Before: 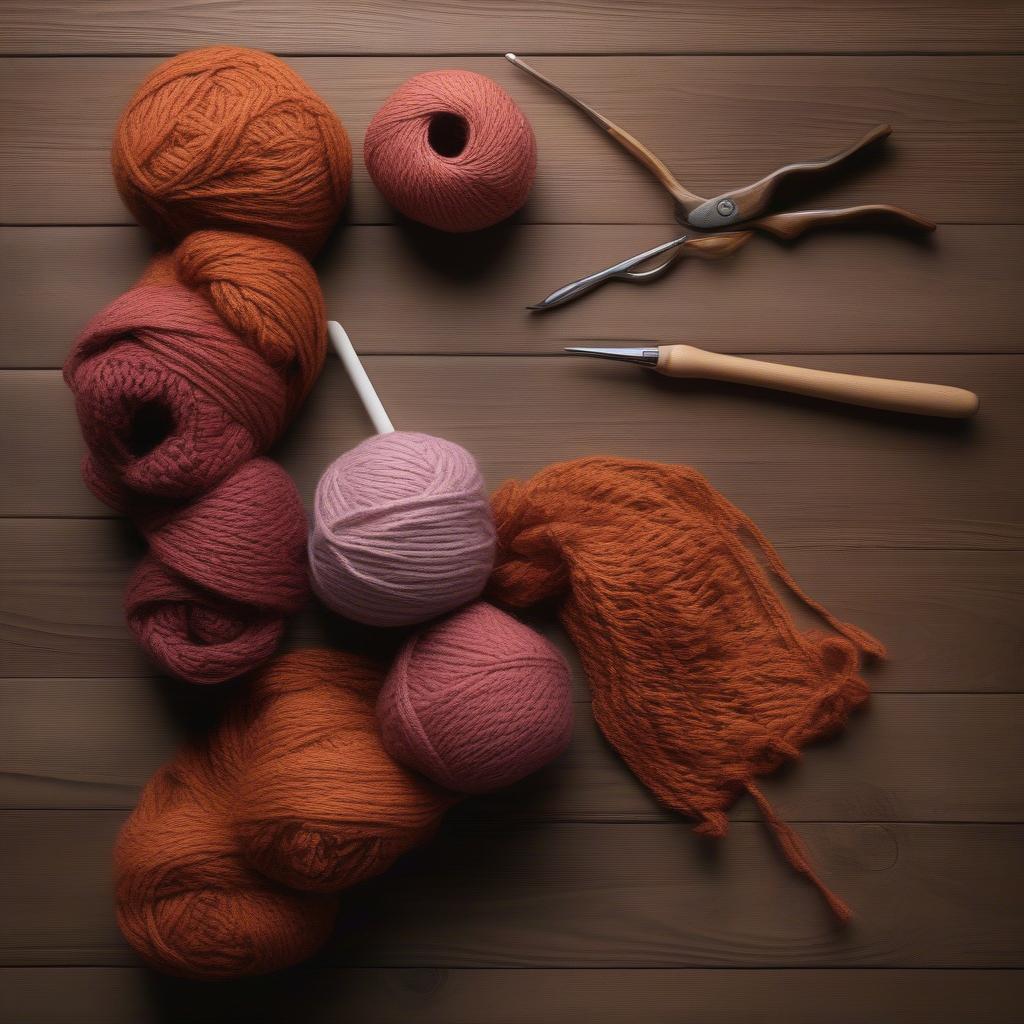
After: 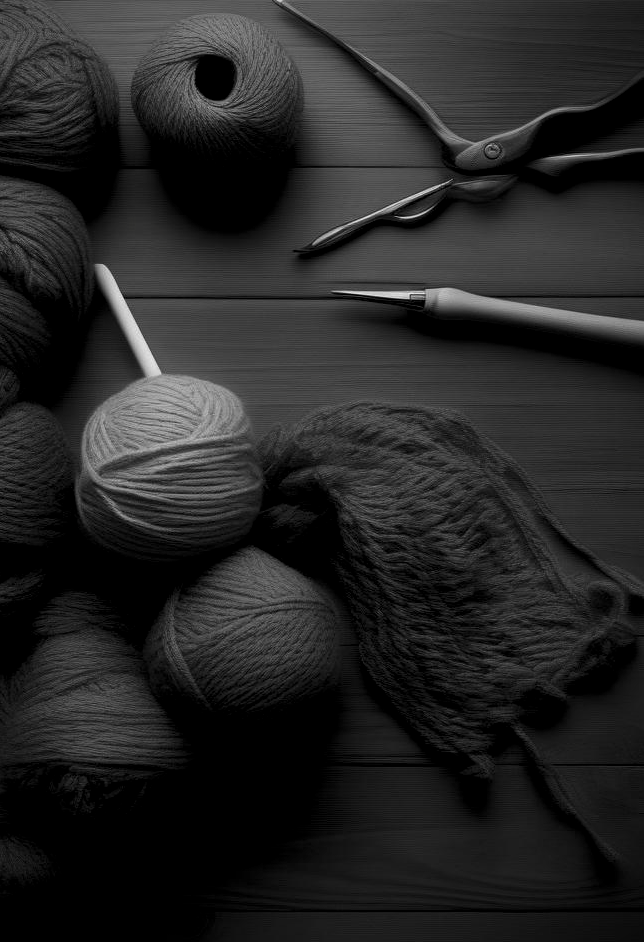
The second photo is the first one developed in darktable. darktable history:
crop and rotate: left 22.759%, top 5.638%, right 14.301%, bottom 2.307%
vignetting: fall-off radius 45.23%
color calibration: output gray [0.267, 0.423, 0.261, 0], illuminant custom, x 0.391, y 0.392, temperature 3871.45 K
color zones: curves: ch0 [(0, 0.5) (0.143, 0.5) (0.286, 0.5) (0.429, 0.5) (0.571, 0.5) (0.714, 0.476) (0.857, 0.5) (1, 0.5)]; ch2 [(0, 0.5) (0.143, 0.5) (0.286, 0.5) (0.429, 0.5) (0.571, 0.5) (0.714, 0.487) (0.857, 0.5) (1, 0.5)]
color correction: highlights b* 0.052, saturation 1.09
levels: levels [0.116, 0.574, 1]
